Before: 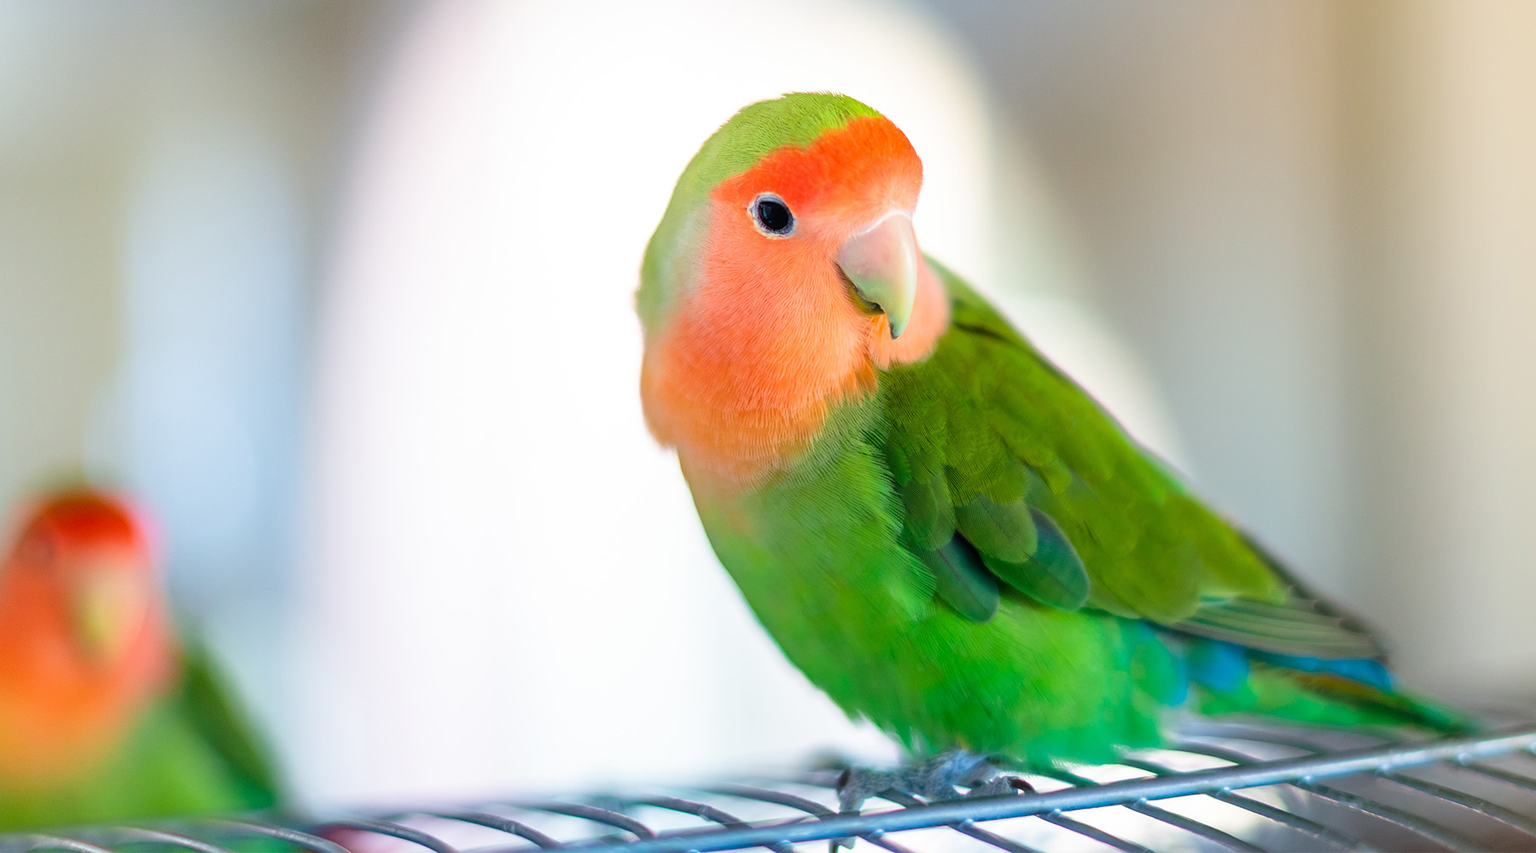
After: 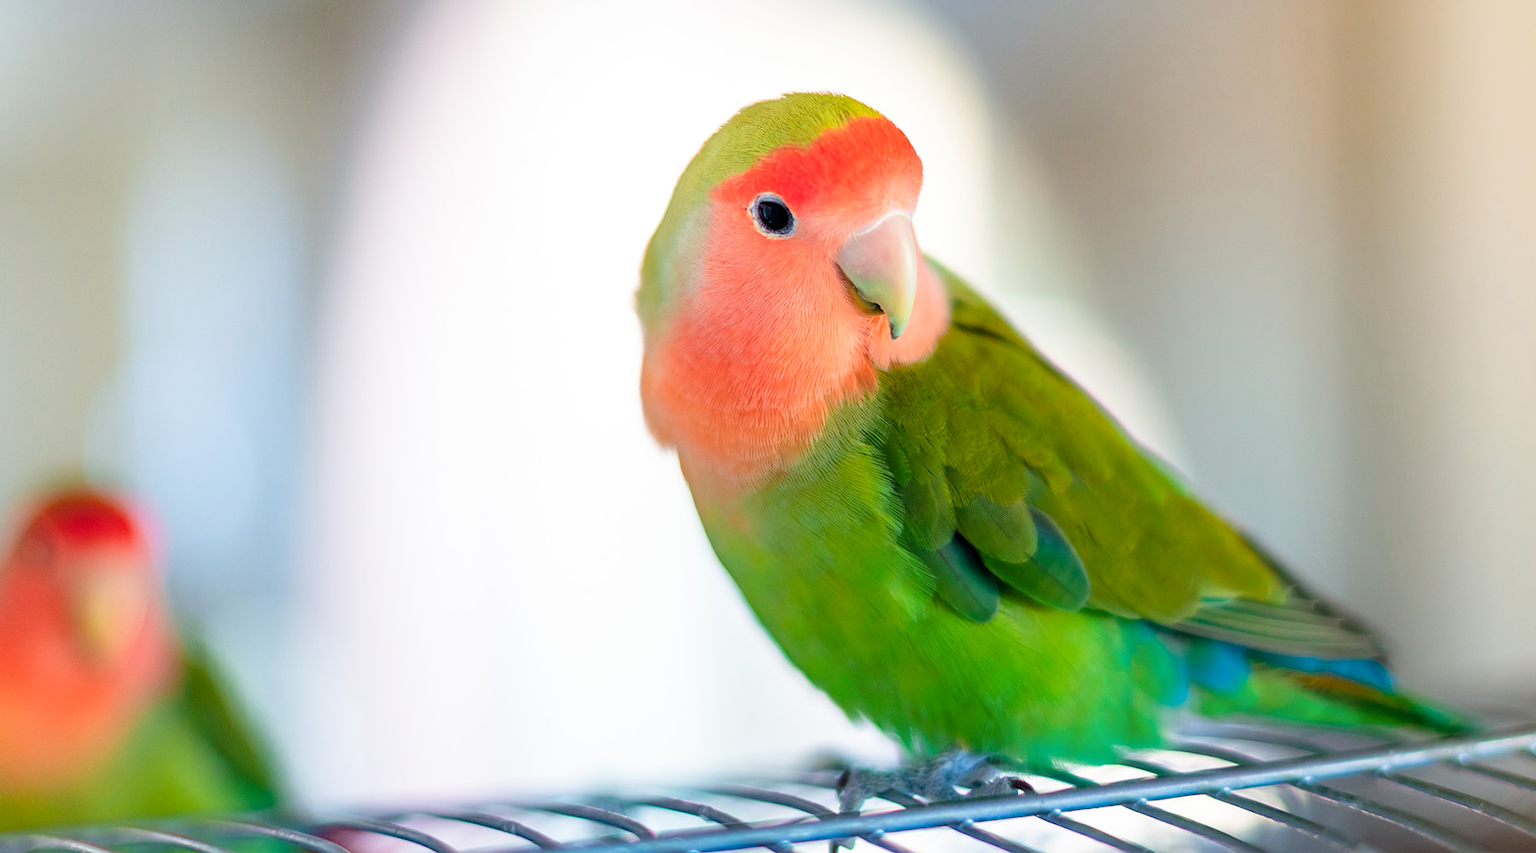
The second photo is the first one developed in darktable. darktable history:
color zones: curves: ch1 [(0, 0.469) (0.072, 0.457) (0.243, 0.494) (0.429, 0.5) (0.571, 0.5) (0.714, 0.5) (0.857, 0.5) (1, 0.469)]; ch2 [(0, 0.499) (0.143, 0.467) (0.242, 0.436) (0.429, 0.493) (0.571, 0.5) (0.714, 0.5) (0.857, 0.5) (1, 0.499)]
haze removal: compatibility mode true, adaptive false
